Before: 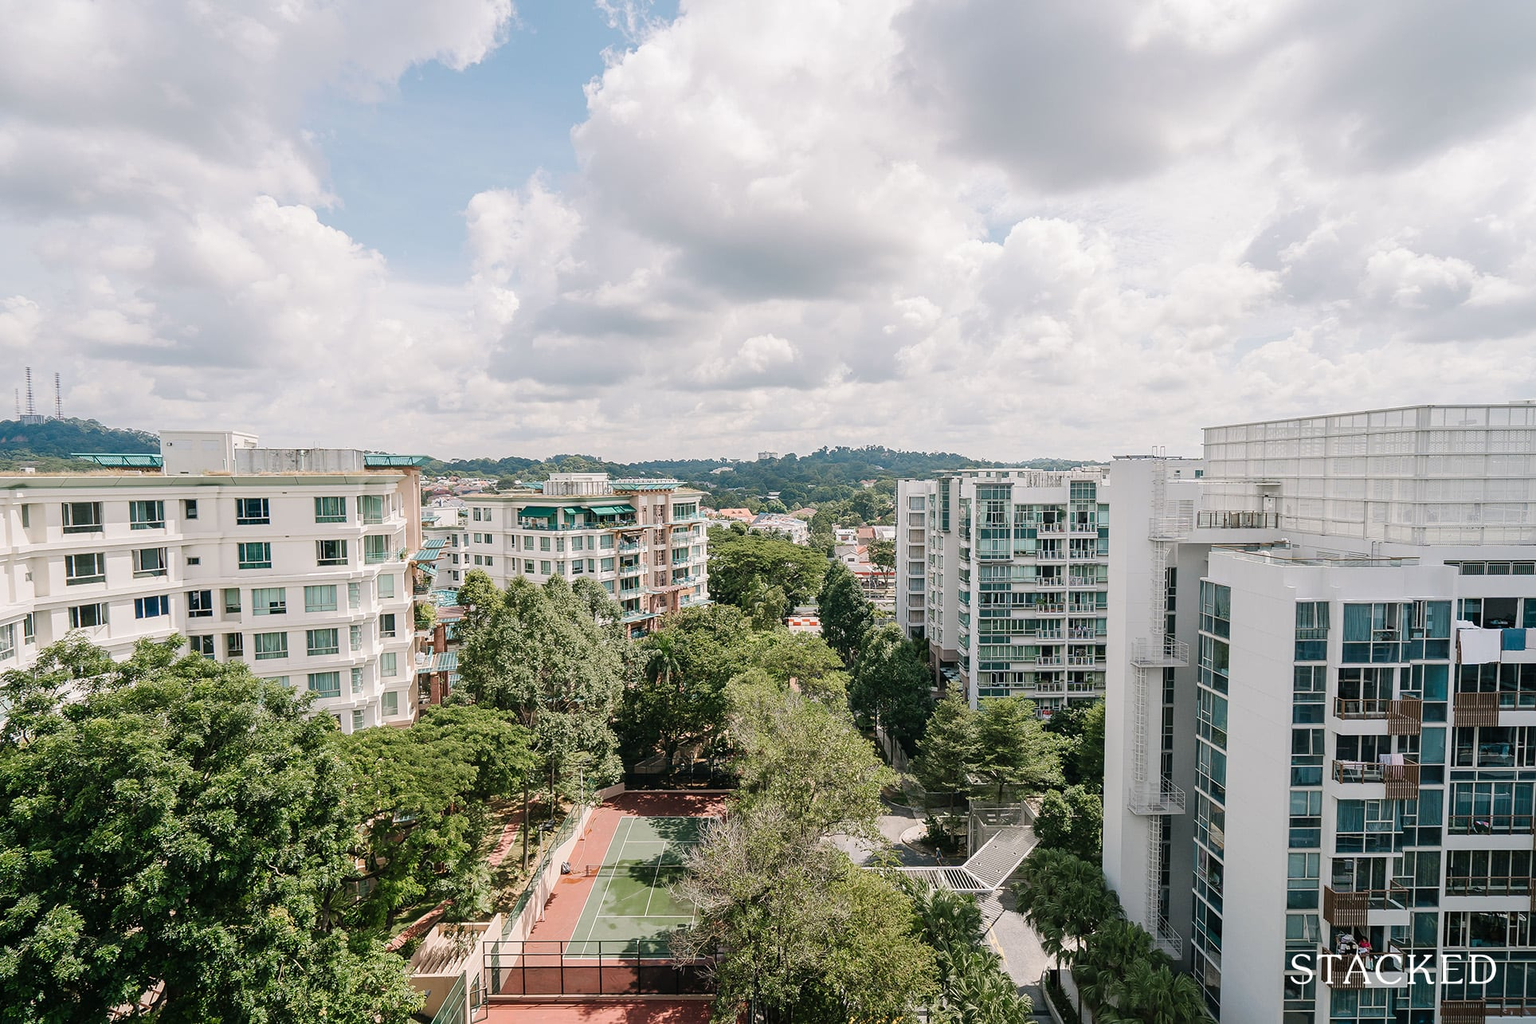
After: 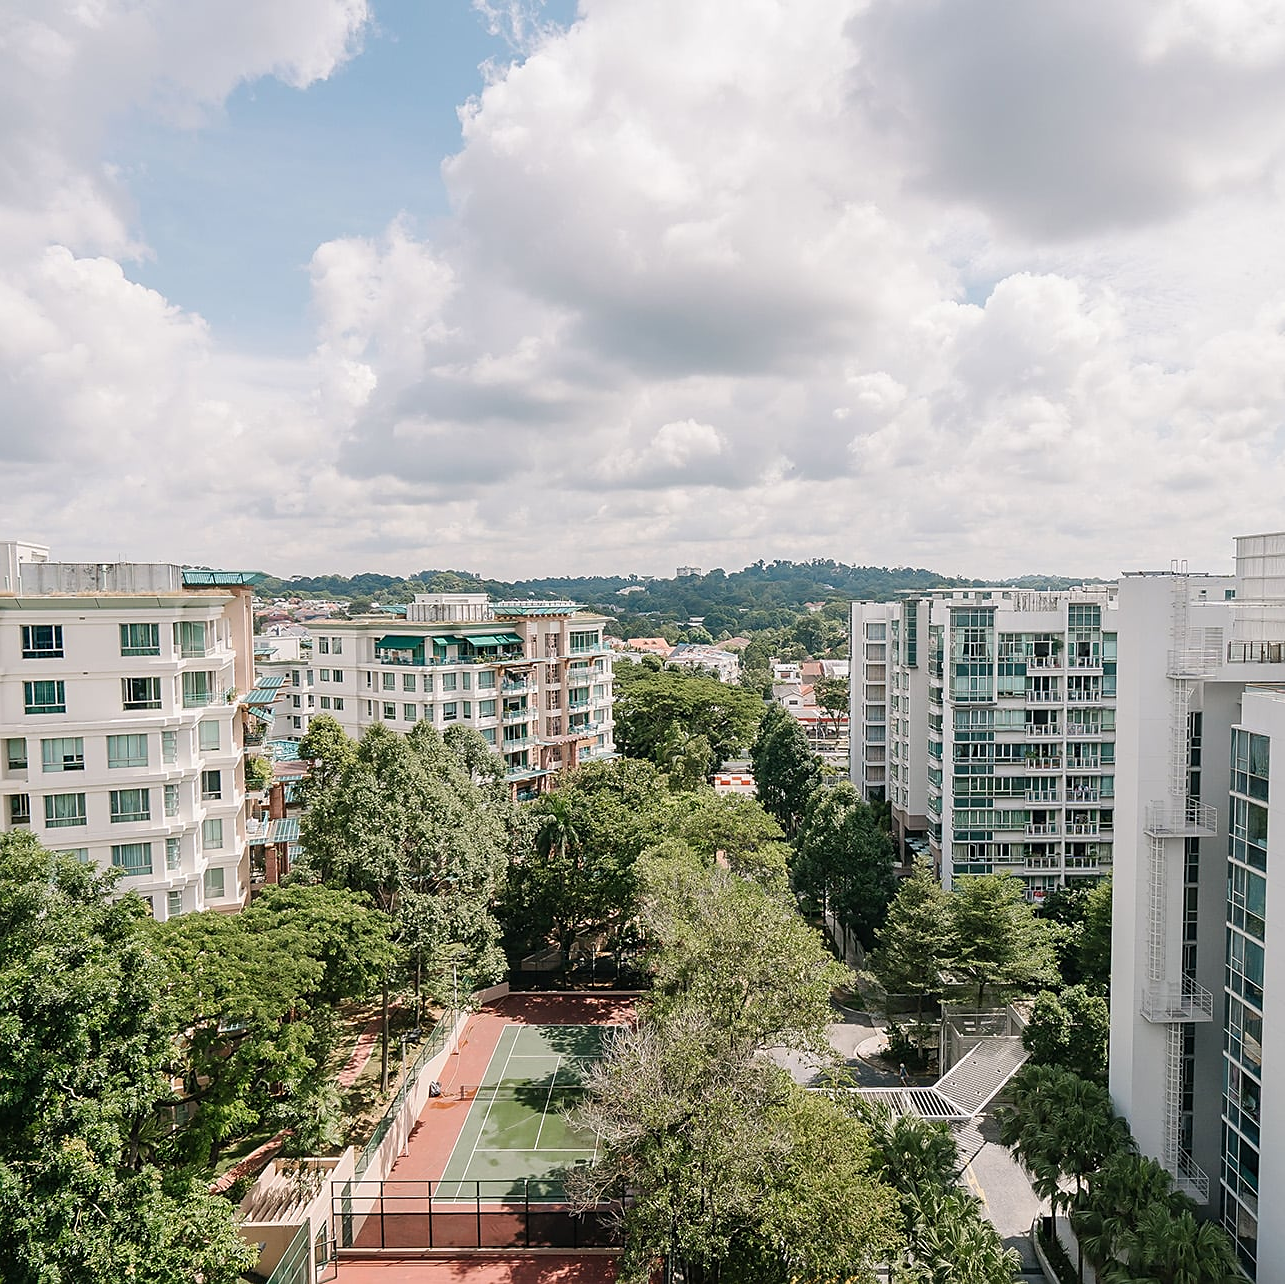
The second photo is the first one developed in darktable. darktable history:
sharpen: radius 1.864, amount 0.398, threshold 1.271
crop and rotate: left 14.292%, right 19.041%
